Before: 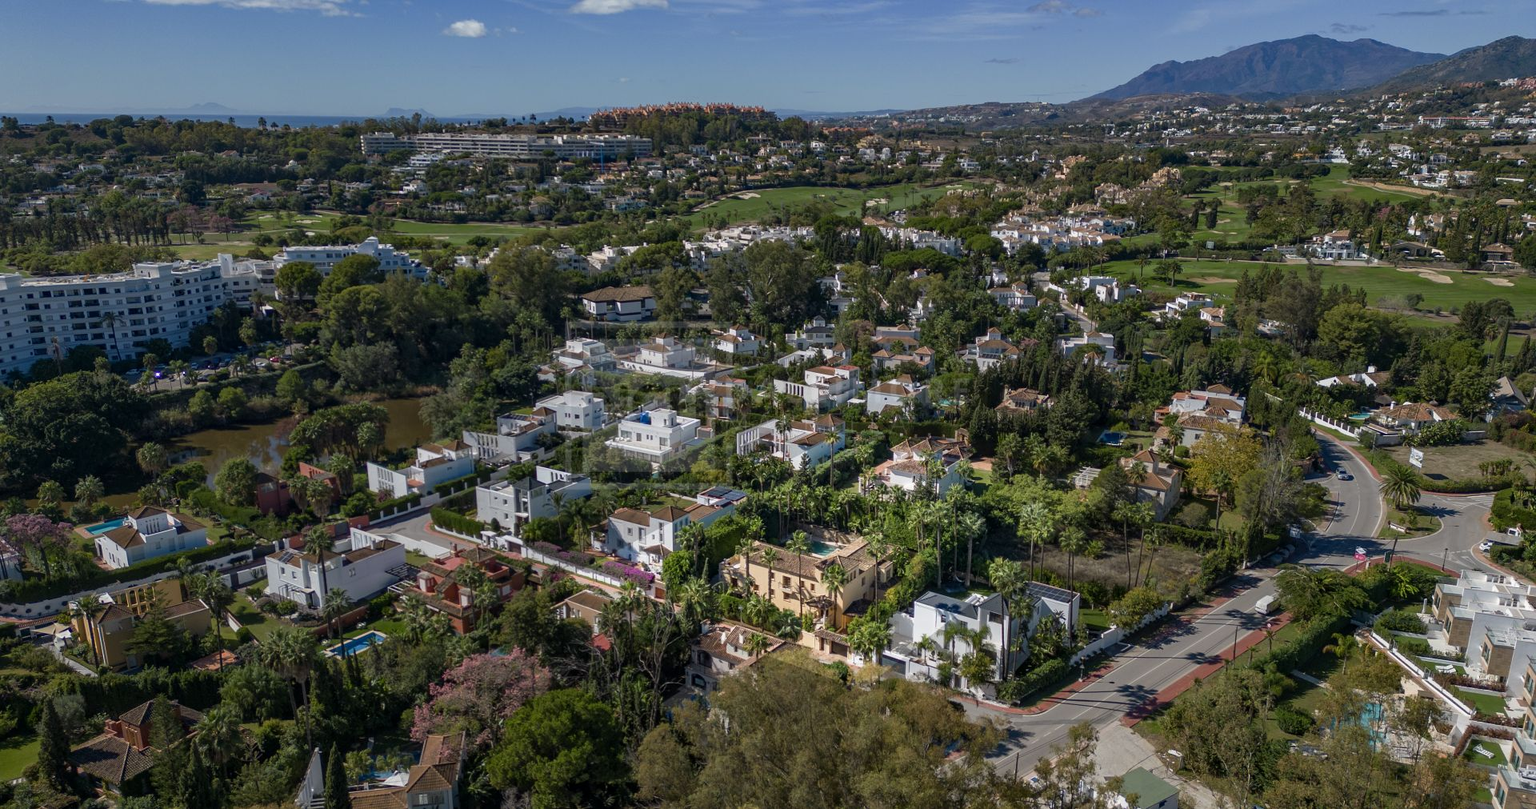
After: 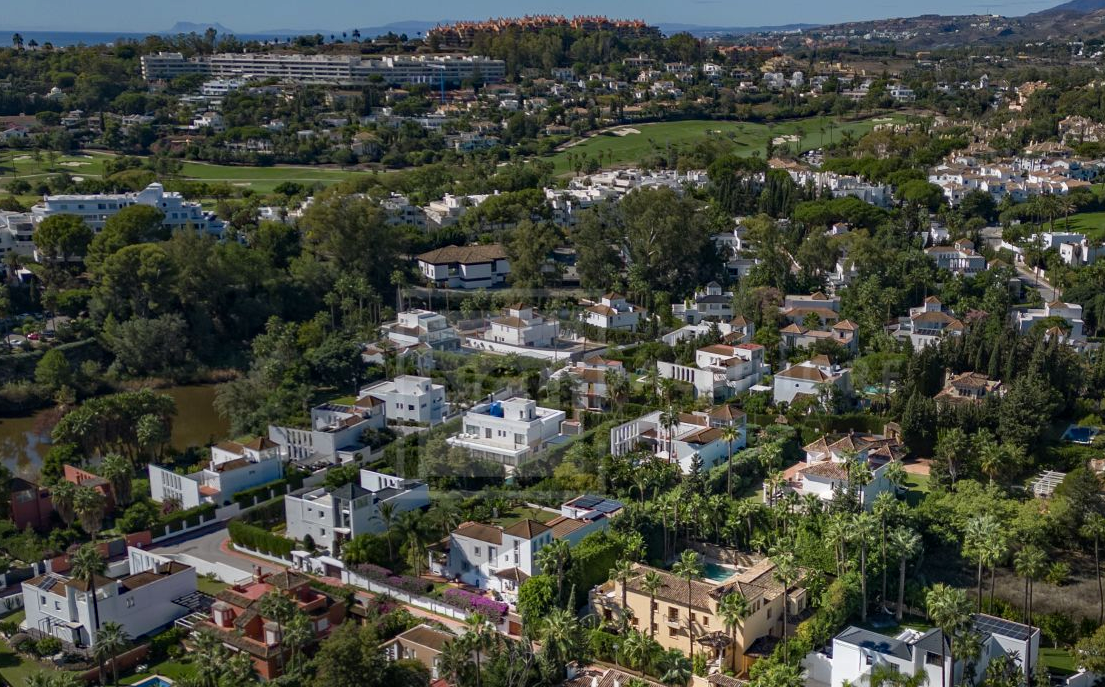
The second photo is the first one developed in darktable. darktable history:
haze removal: compatibility mode true, adaptive false
crop: left 16.194%, top 11.215%, right 26.243%, bottom 20.815%
